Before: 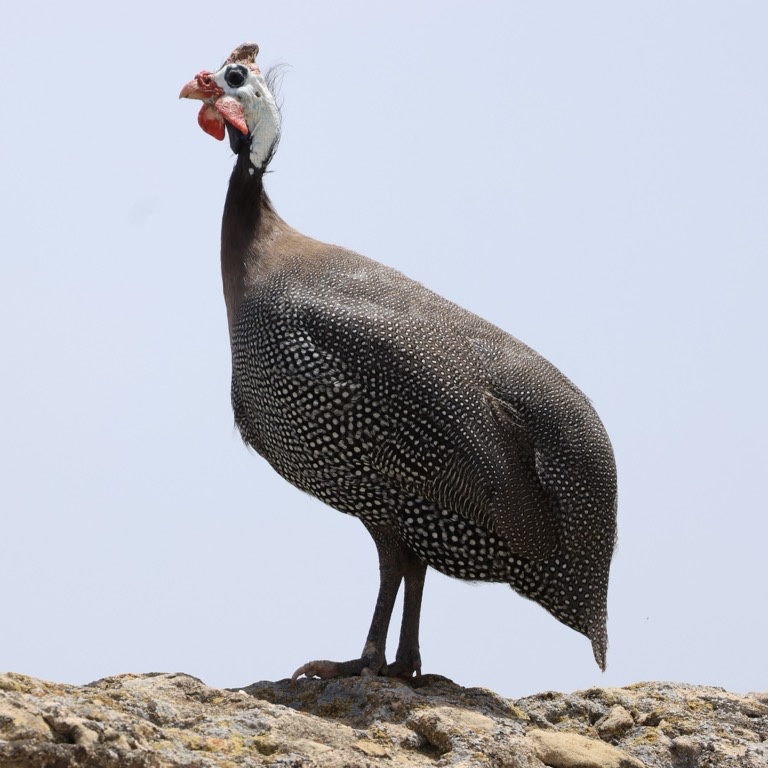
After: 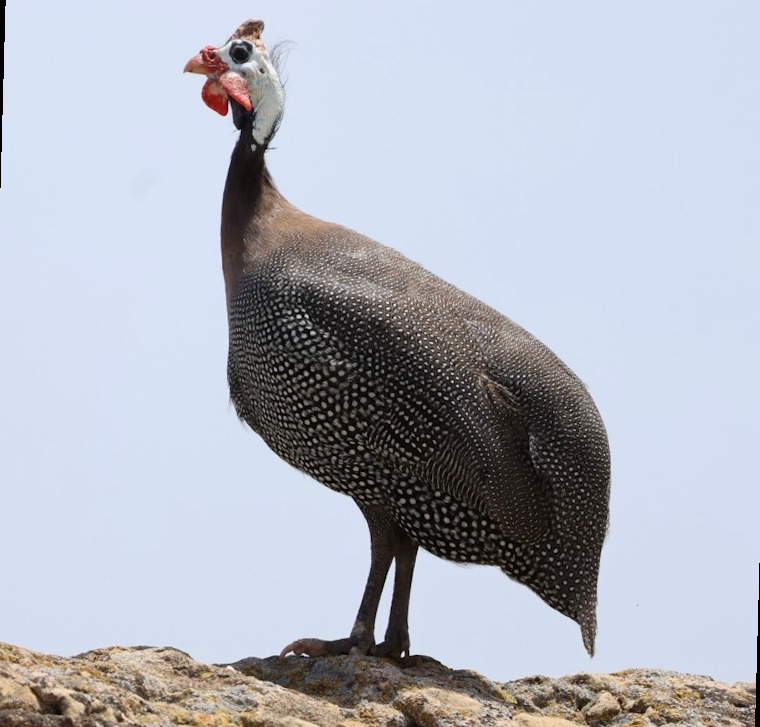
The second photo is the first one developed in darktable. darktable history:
rotate and perspective: rotation 1.57°, crop left 0.018, crop right 0.982, crop top 0.039, crop bottom 0.961
